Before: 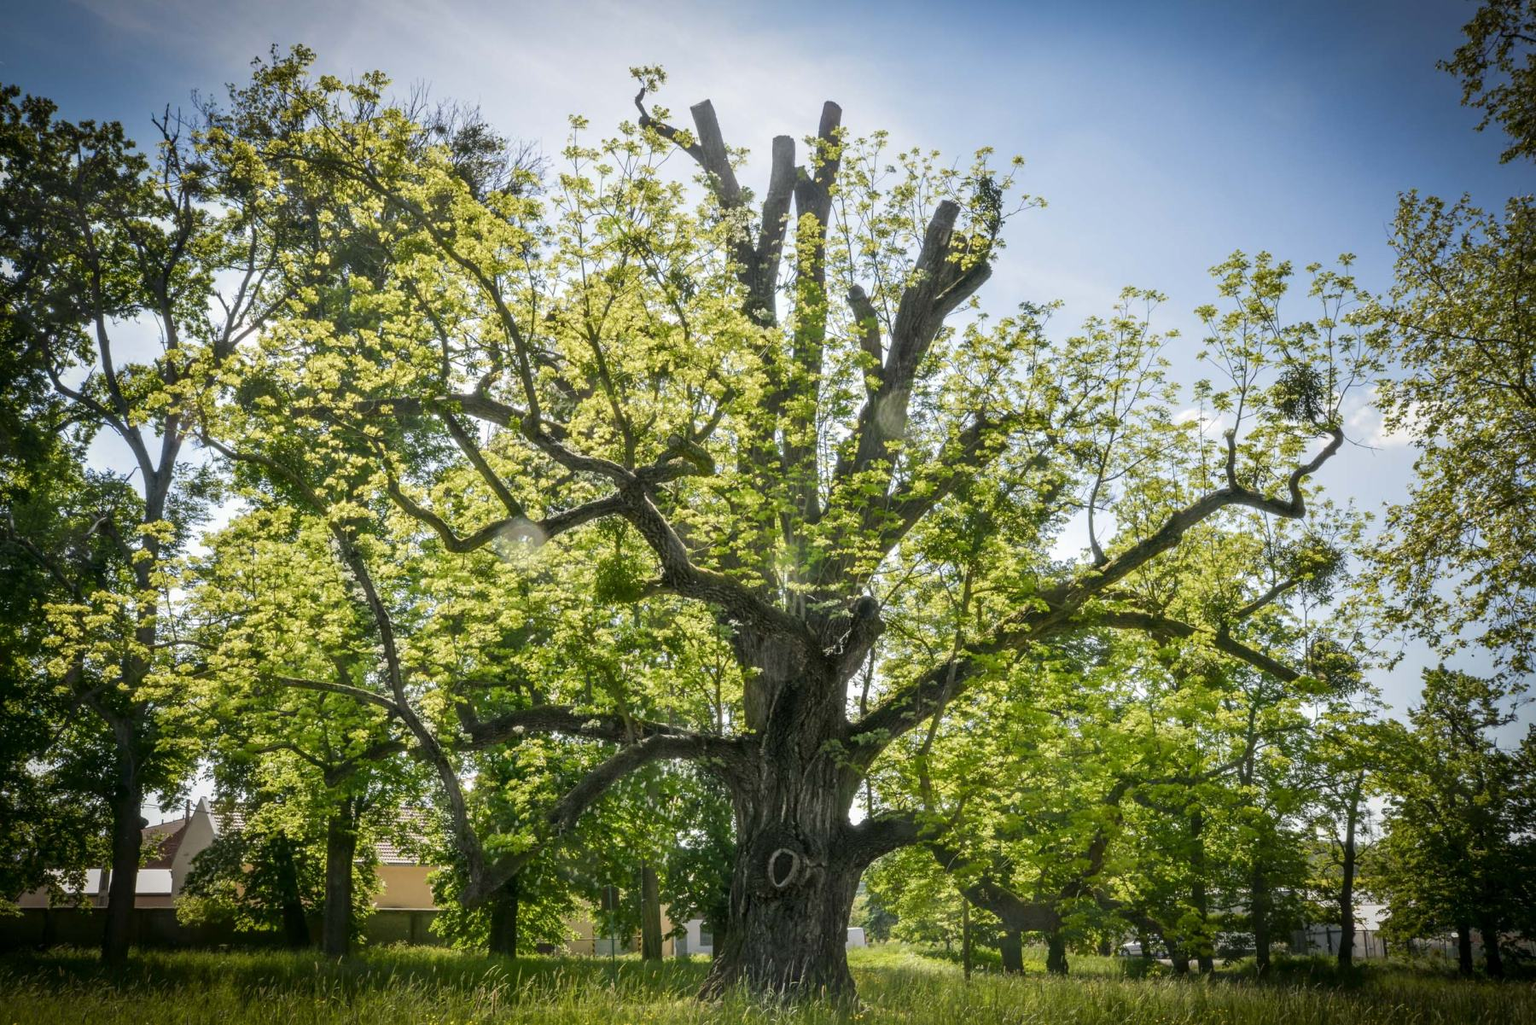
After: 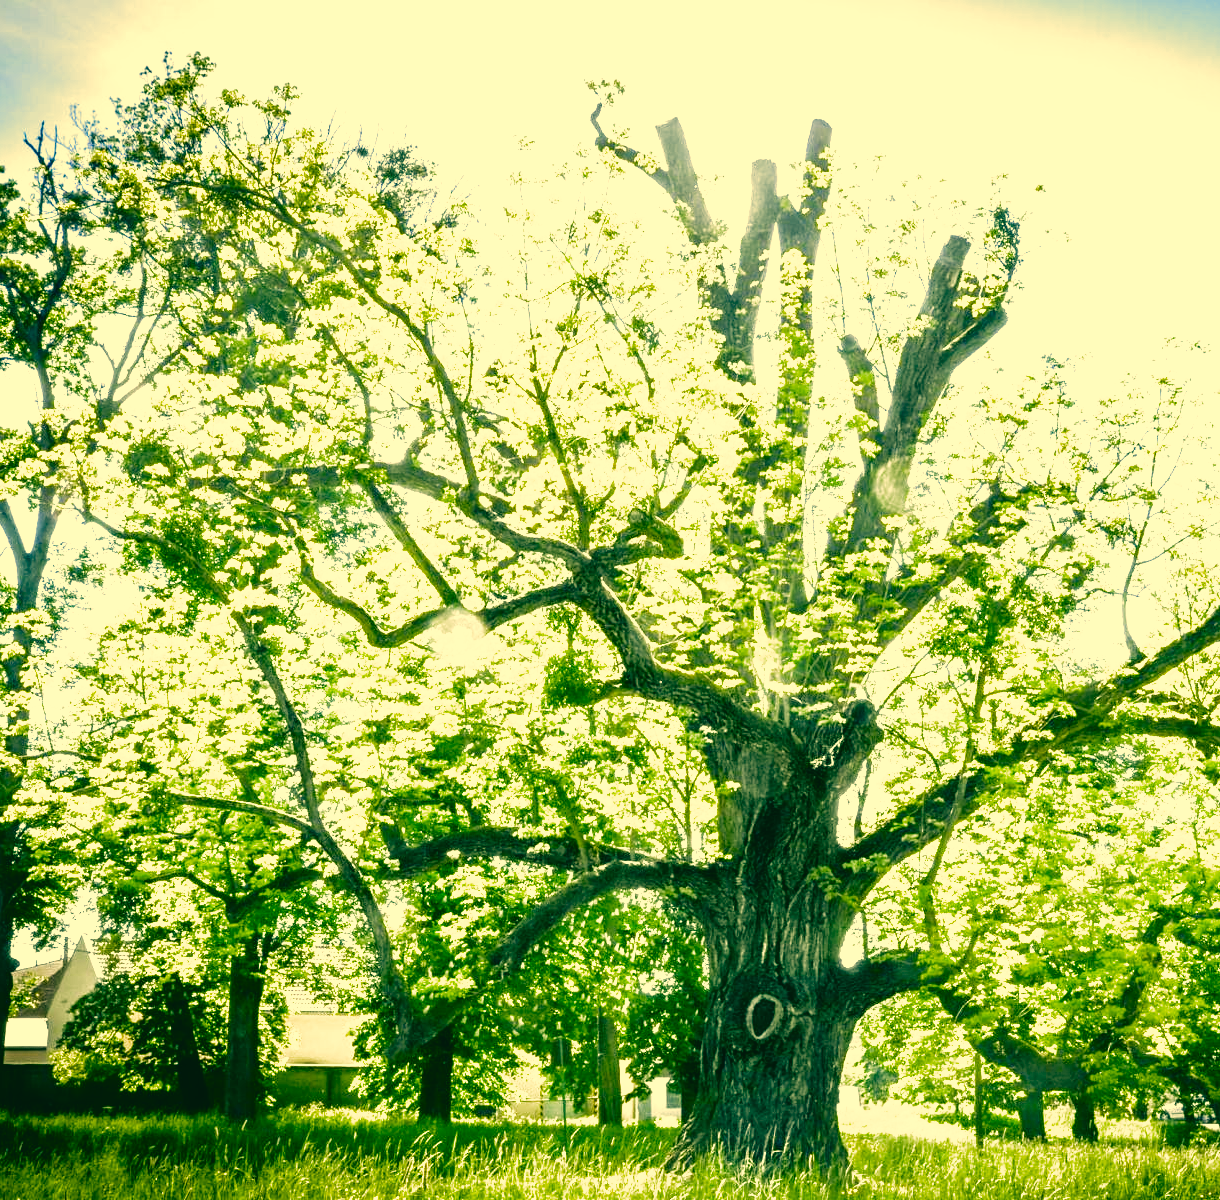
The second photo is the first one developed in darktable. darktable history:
exposure: black level correction 0, exposure 1.463 EV, compensate exposure bias true, compensate highlight preservation false
filmic rgb: black relative exposure -8.2 EV, white relative exposure 2.2 EV, target white luminance 99.894%, hardness 7.14, latitude 74.73%, contrast 1.323, highlights saturation mix -2.85%, shadows ↔ highlights balance 30.4%, preserve chrominance no, color science v4 (2020), contrast in shadows soft, contrast in highlights soft
crop and rotate: left 8.599%, right 23.623%
color correction: highlights a* 1.95, highlights b* 34.56, shadows a* -36.82, shadows b* -5.53
